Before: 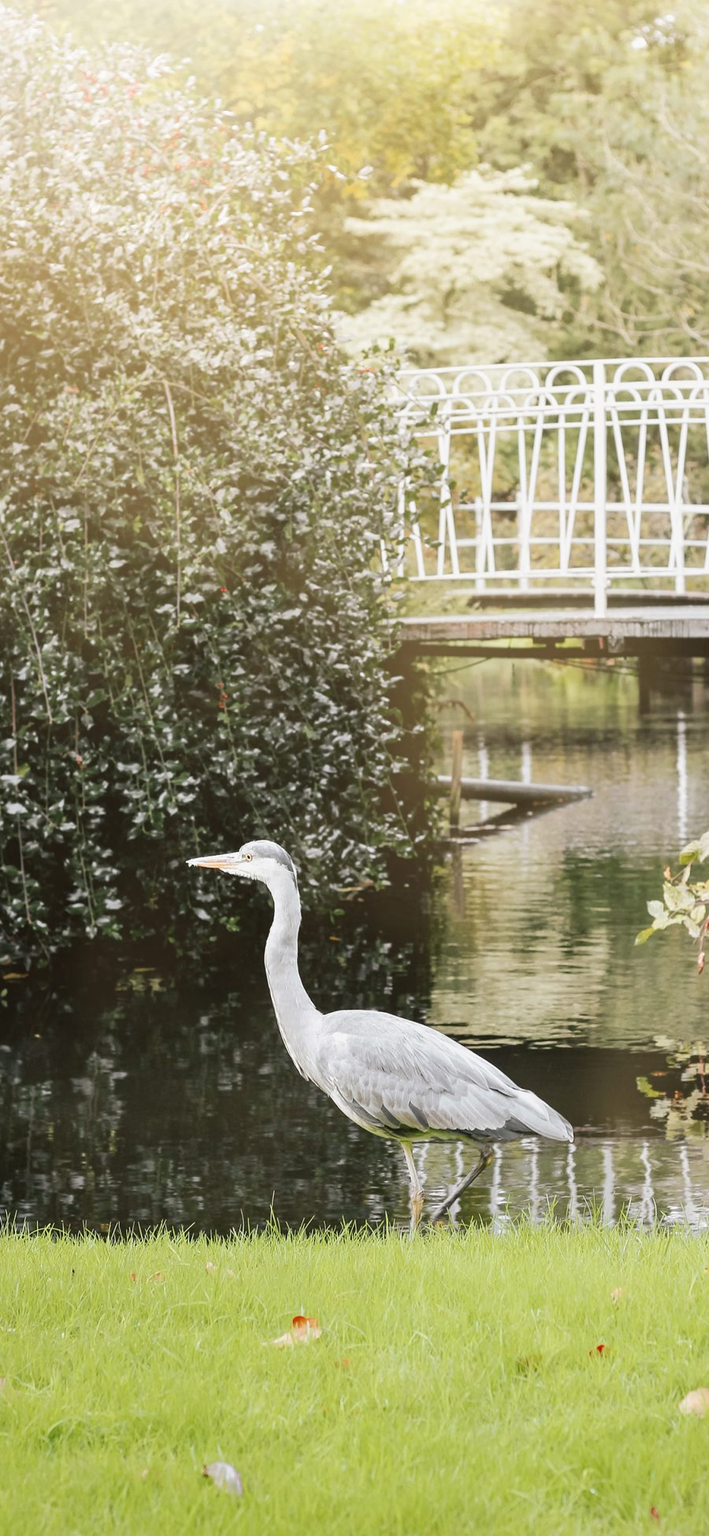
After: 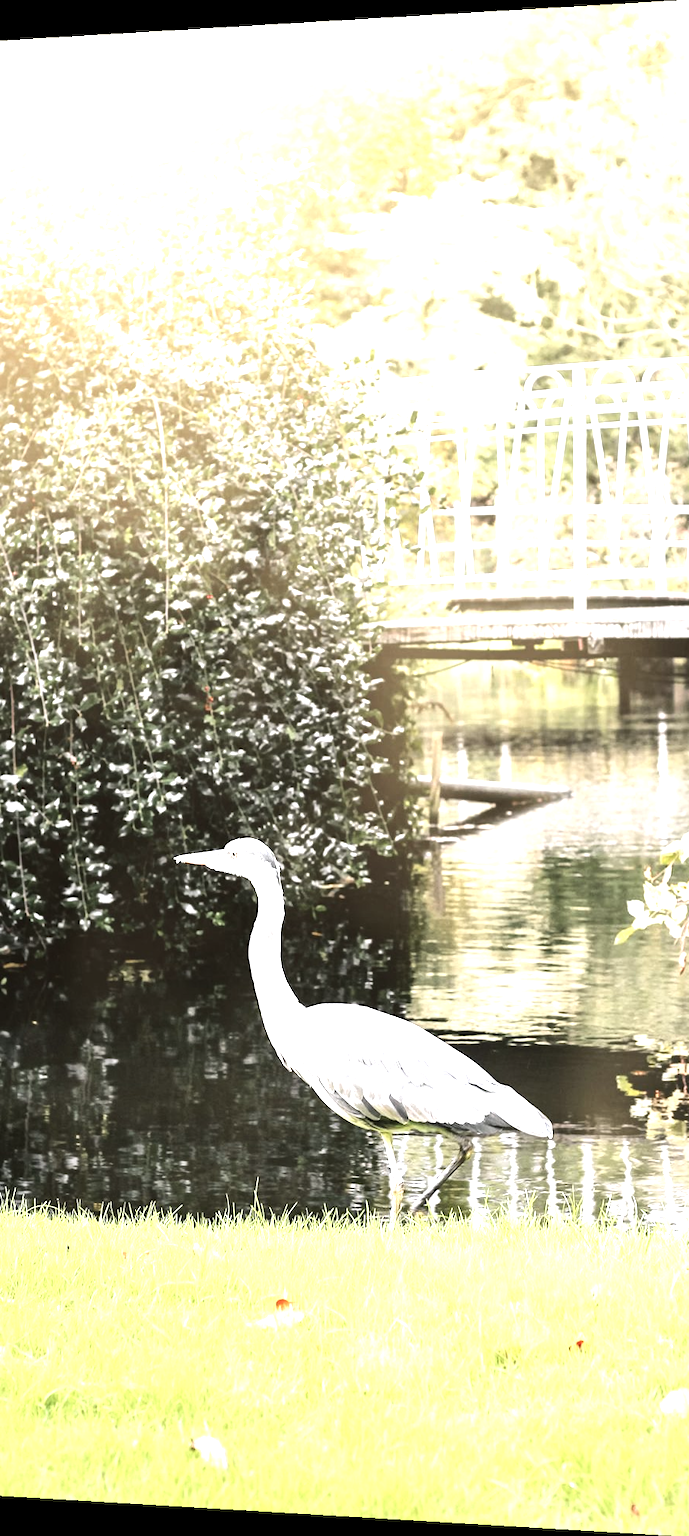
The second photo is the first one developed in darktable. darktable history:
rotate and perspective: lens shift (horizontal) -0.055, automatic cropping off
color correction: saturation 0.8
white balance: red 1.004, blue 1.024
exposure: exposure 0.7 EV, compensate highlight preservation false
tone equalizer: -8 EV -0.75 EV, -7 EV -0.7 EV, -6 EV -0.6 EV, -5 EV -0.4 EV, -3 EV 0.4 EV, -2 EV 0.6 EV, -1 EV 0.7 EV, +0 EV 0.75 EV, edges refinement/feathering 500, mask exposure compensation -1.57 EV, preserve details no
